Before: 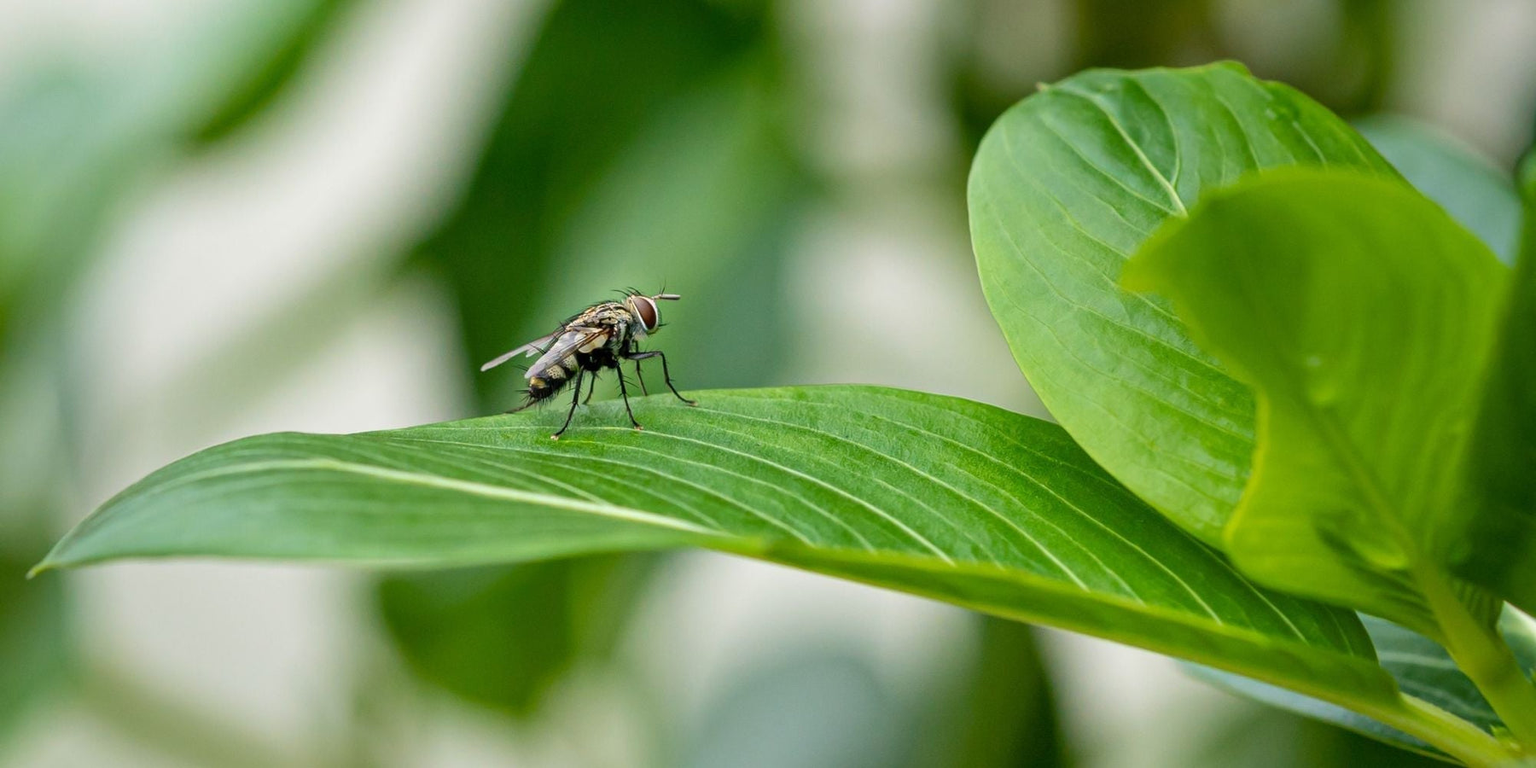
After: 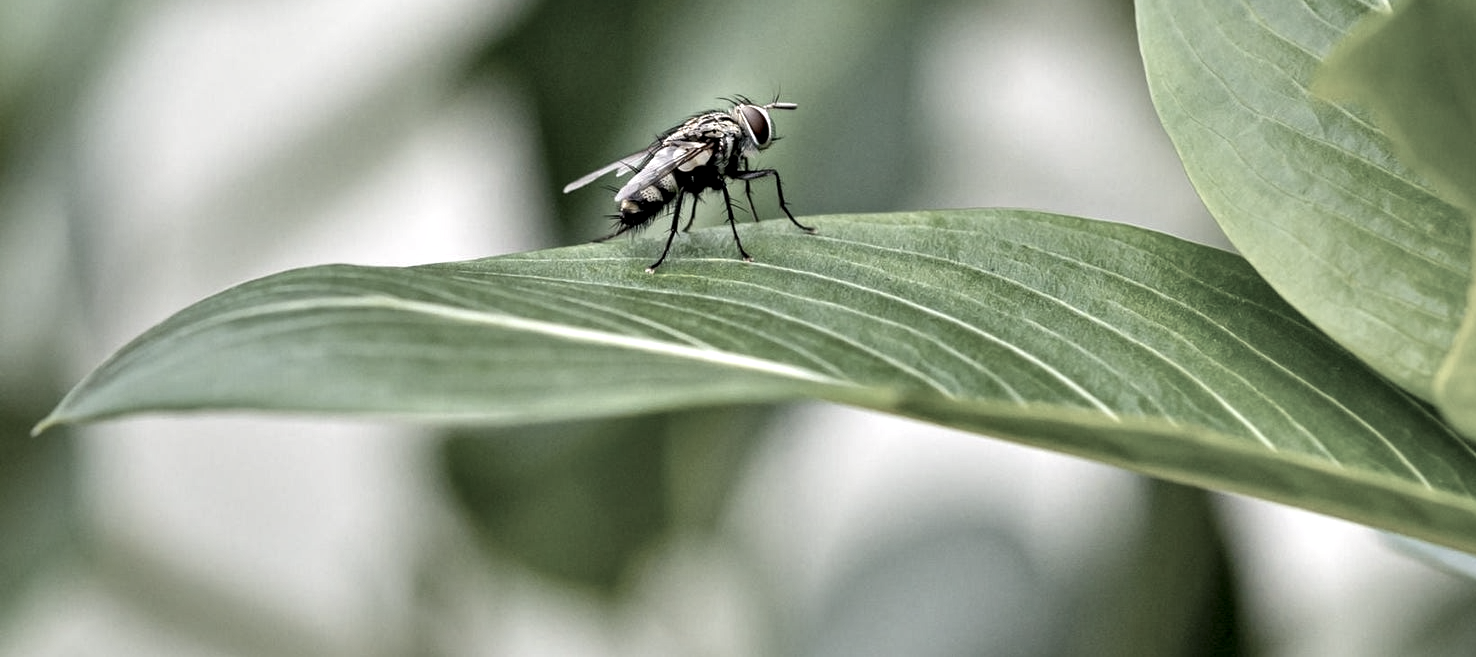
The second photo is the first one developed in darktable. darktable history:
color correction: highlights b* -0.034, saturation 0.345
contrast equalizer: octaves 7, y [[0.6 ×6], [0.55 ×6], [0 ×6], [0 ×6], [0 ×6]]
crop: top 26.893%, right 17.945%
exposure: compensate highlight preservation false
